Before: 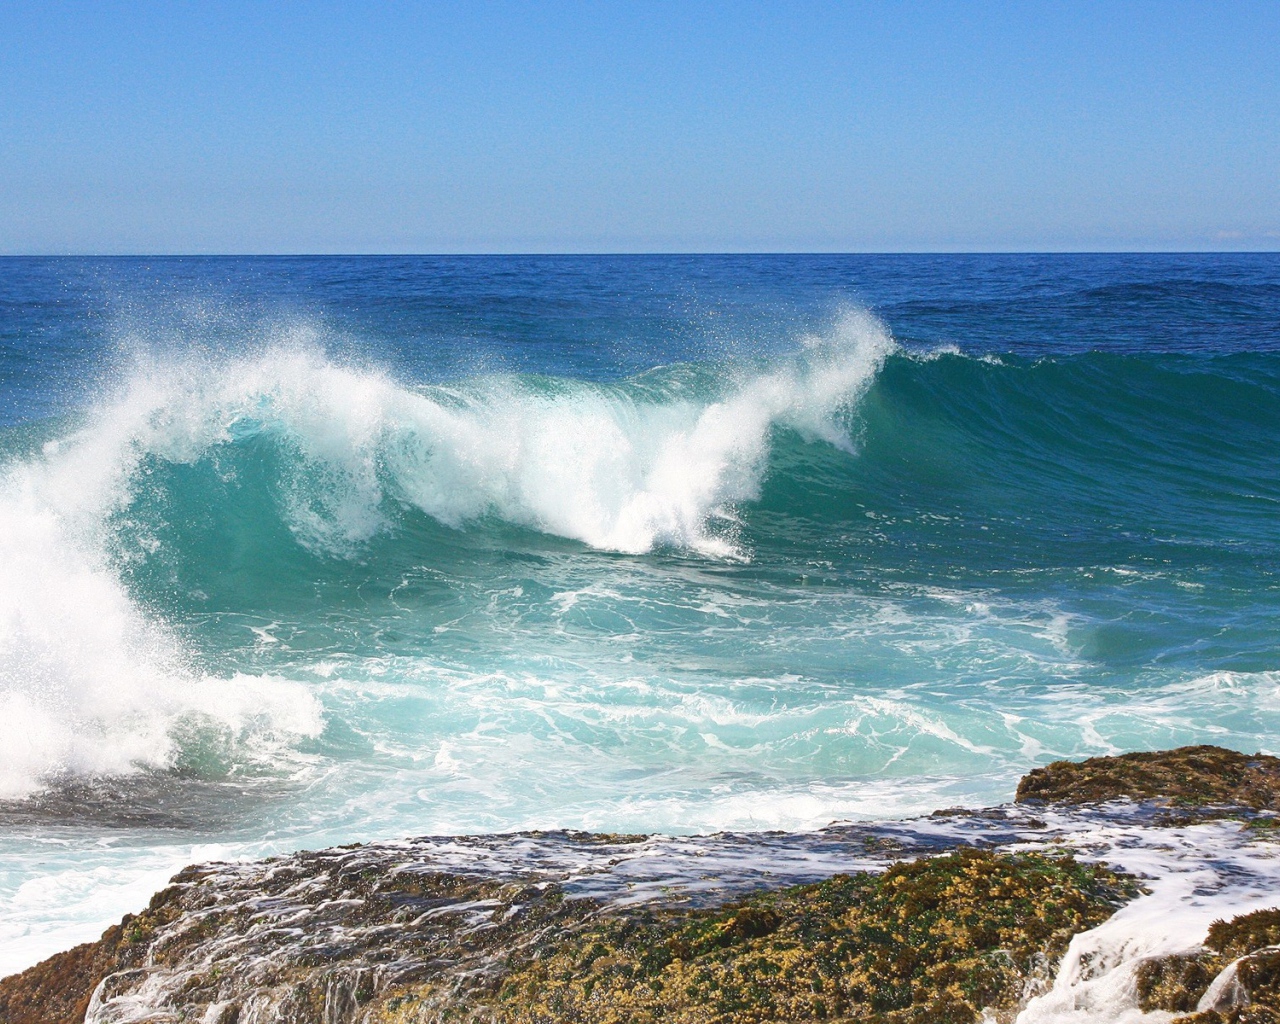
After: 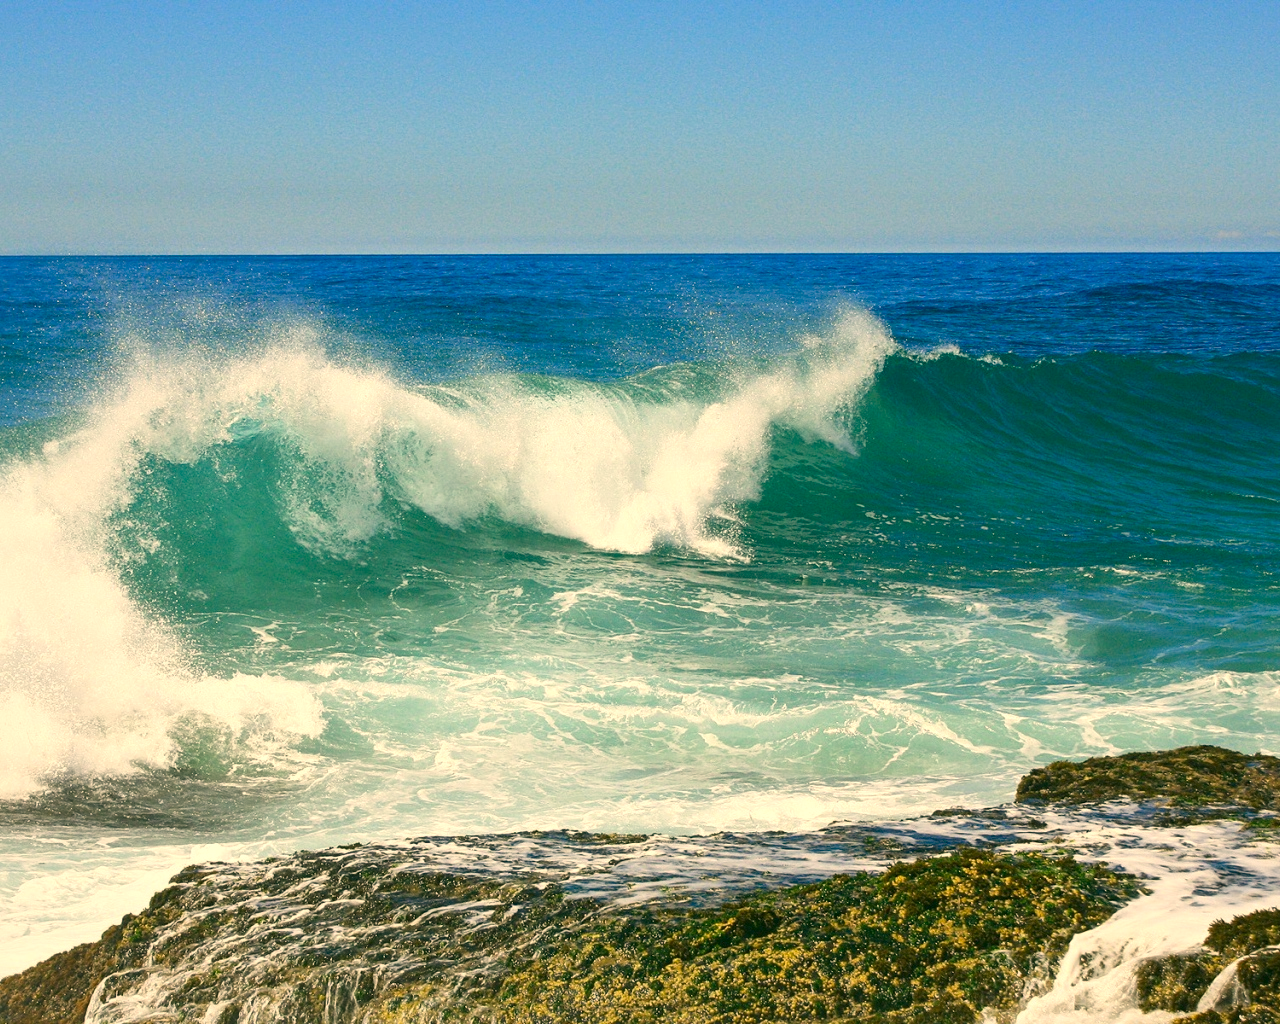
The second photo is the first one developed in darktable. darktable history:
color zones: curves: ch1 [(0.25, 0.5) (0.747, 0.71)]
color correction: highlights a* 5.3, highlights b* 24.26, shadows a* -15.58, shadows b* 4.02
local contrast: mode bilateral grid, contrast 30, coarseness 25, midtone range 0.2
